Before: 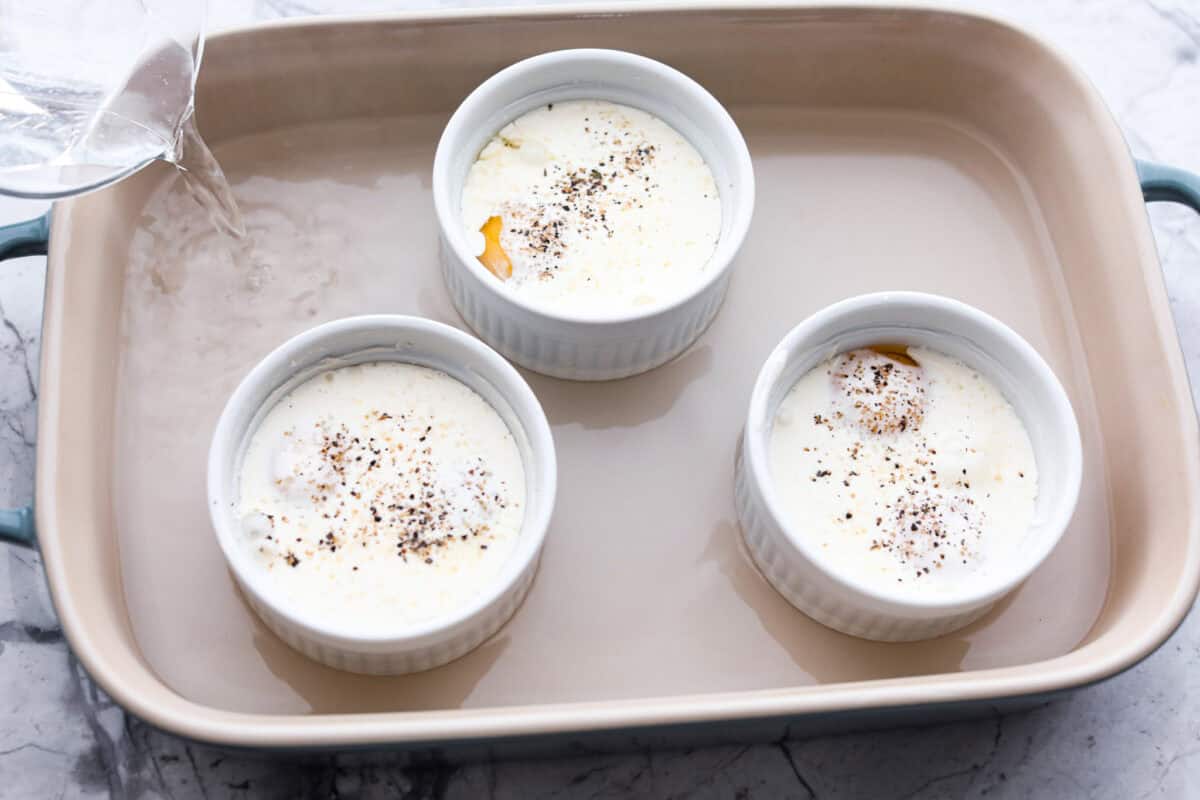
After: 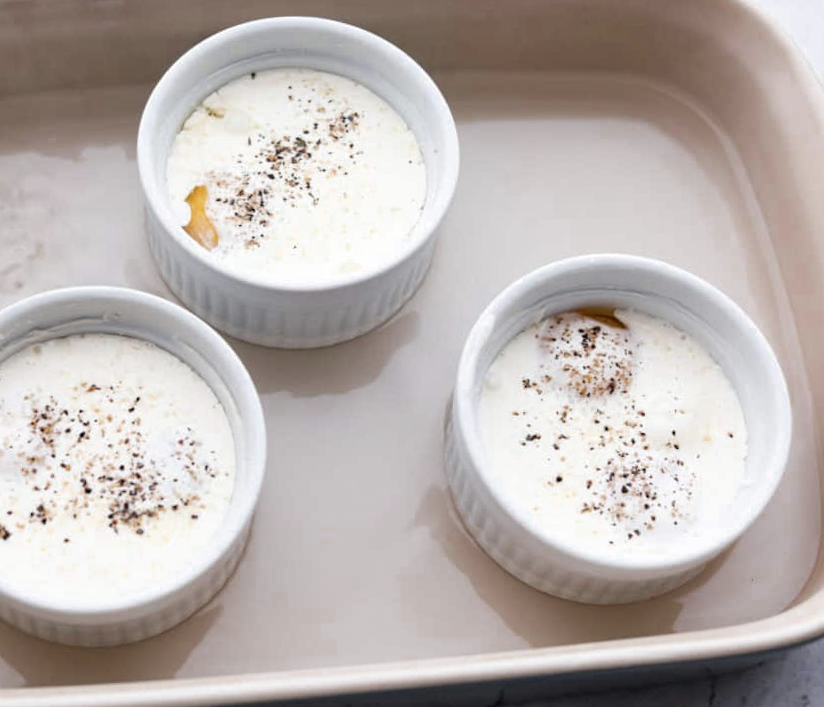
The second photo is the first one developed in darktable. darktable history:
crop and rotate: left 24.034%, top 2.838%, right 6.406%, bottom 6.299%
rotate and perspective: rotation -1°, crop left 0.011, crop right 0.989, crop top 0.025, crop bottom 0.975
color zones: curves: ch0 [(0, 0.5) (0.125, 0.4) (0.25, 0.5) (0.375, 0.4) (0.5, 0.4) (0.625, 0.35) (0.75, 0.35) (0.875, 0.5)]; ch1 [(0, 0.35) (0.125, 0.45) (0.25, 0.35) (0.375, 0.35) (0.5, 0.35) (0.625, 0.35) (0.75, 0.45) (0.875, 0.35)]; ch2 [(0, 0.6) (0.125, 0.5) (0.25, 0.5) (0.375, 0.6) (0.5, 0.6) (0.625, 0.5) (0.75, 0.5) (0.875, 0.5)]
